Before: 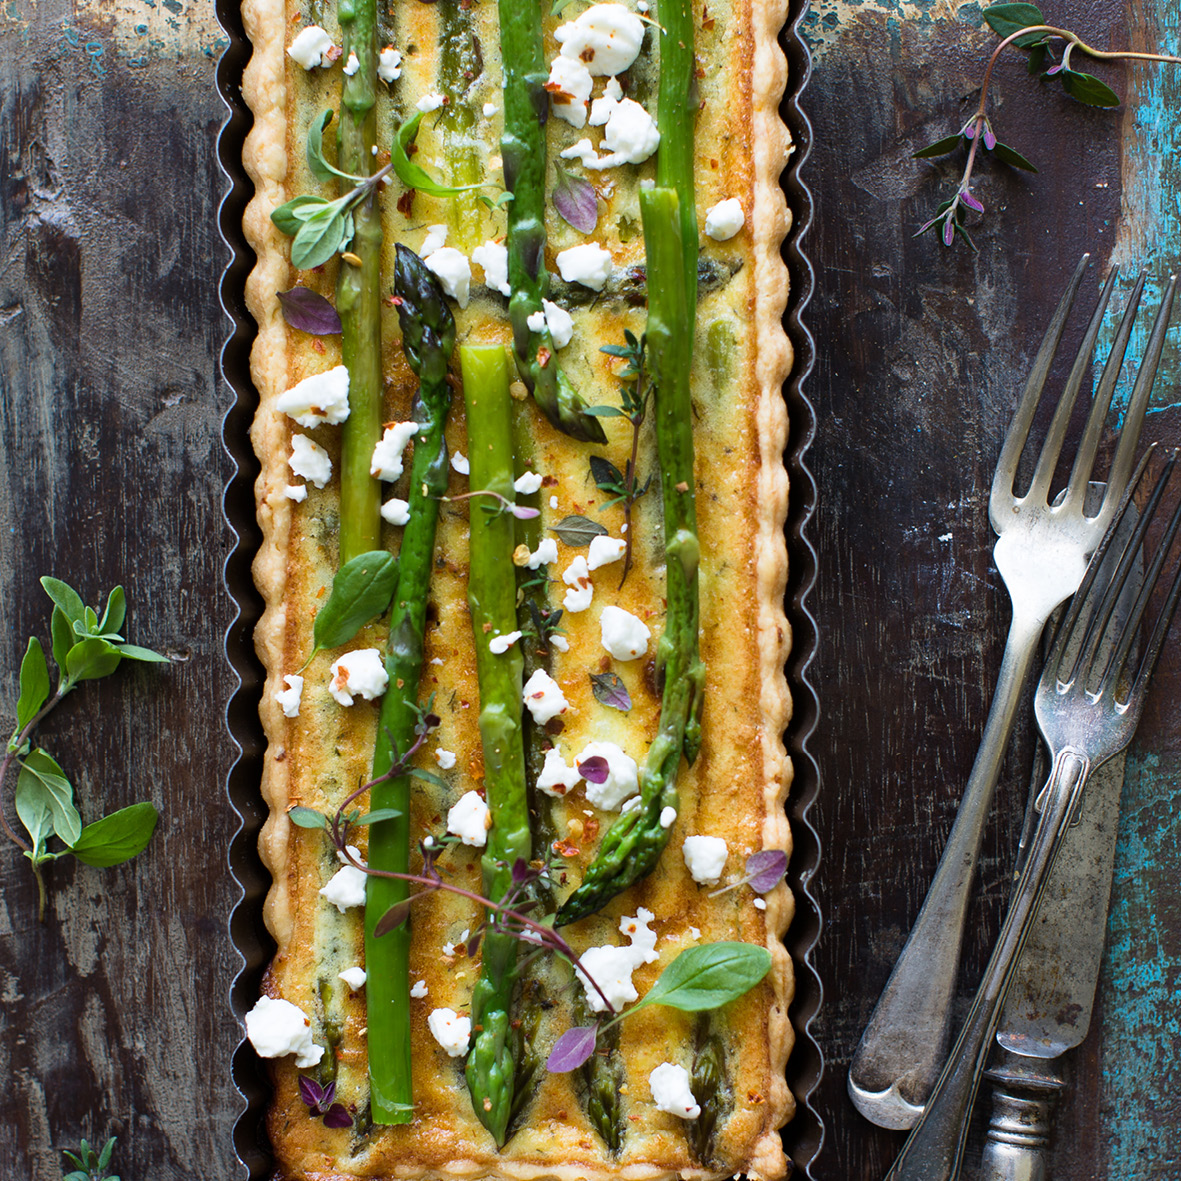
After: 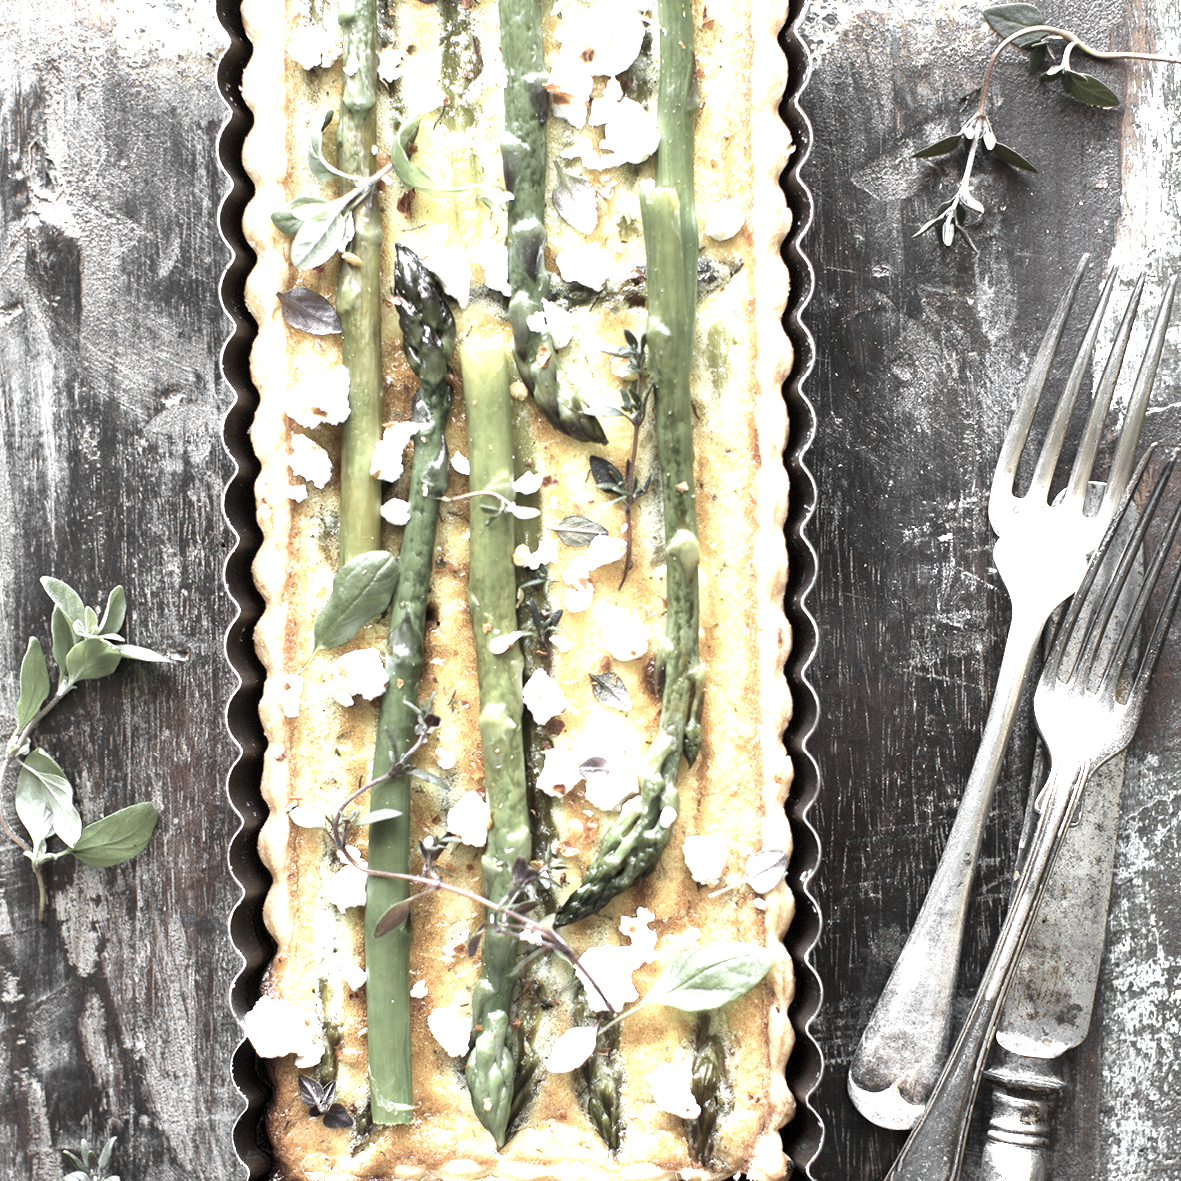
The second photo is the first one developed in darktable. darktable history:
color zones: curves: ch0 [(0, 0.613) (0.01, 0.613) (0.245, 0.448) (0.498, 0.529) (0.642, 0.665) (0.879, 0.777) (0.99, 0.613)]; ch1 [(0, 0.035) (0.121, 0.189) (0.259, 0.197) (0.415, 0.061) (0.589, 0.022) (0.732, 0.022) (0.857, 0.026) (0.991, 0.053)]
exposure: exposure 2.04 EV, compensate highlight preservation false
